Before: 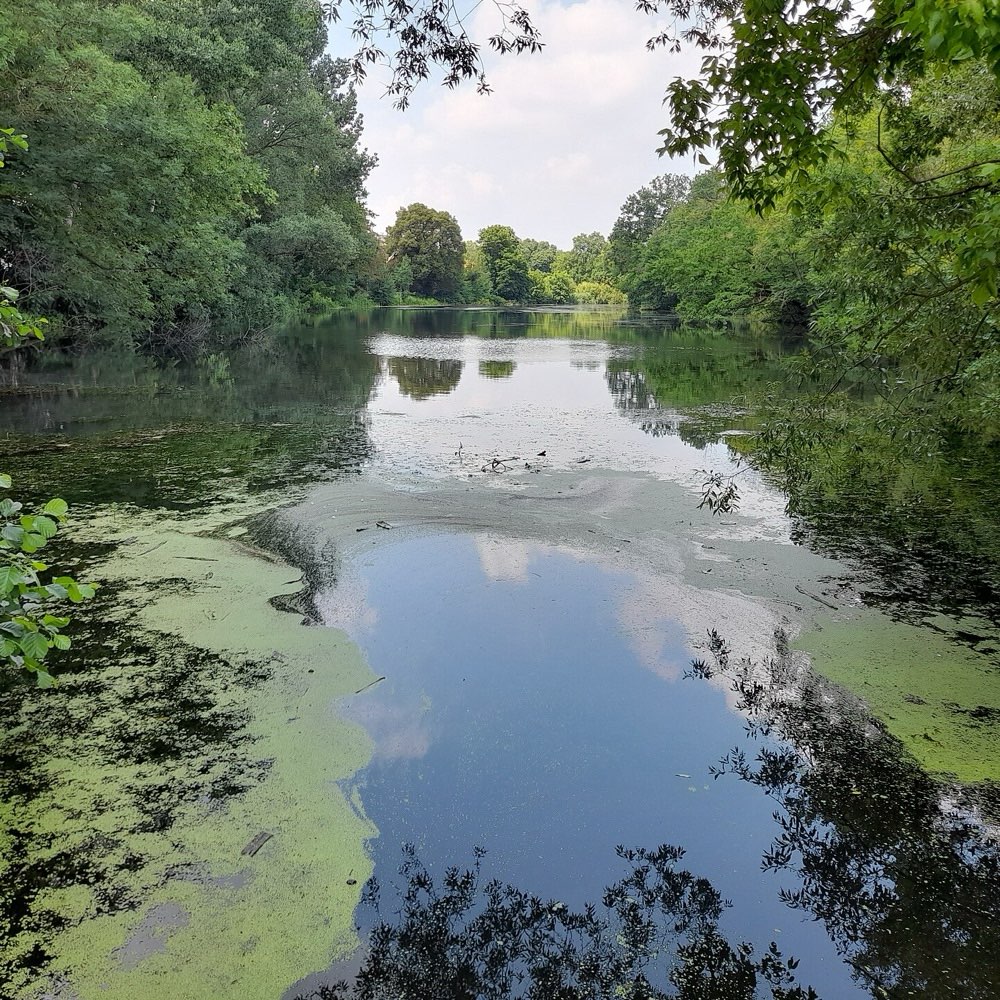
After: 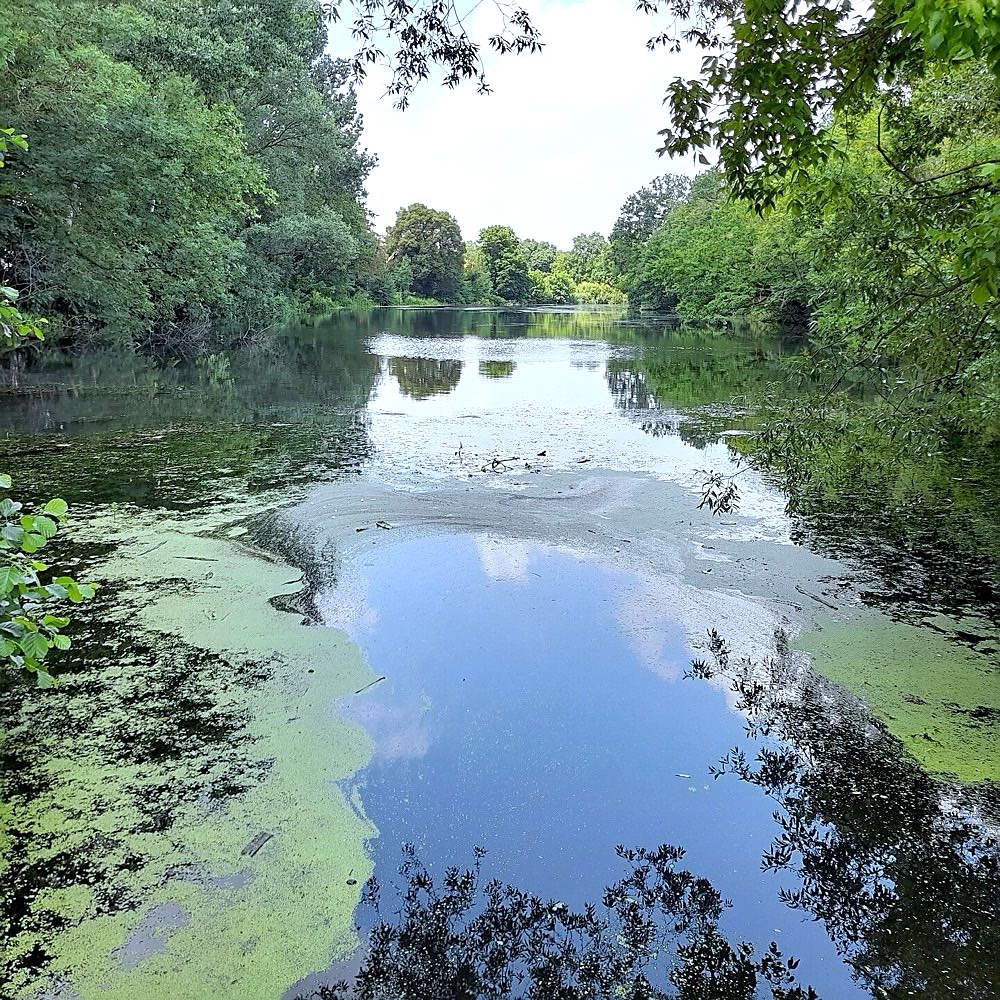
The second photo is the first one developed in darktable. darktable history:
white balance: red 0.924, blue 1.095
sharpen: on, module defaults
exposure: black level correction 0.001, exposure 0.5 EV, compensate exposure bias true, compensate highlight preservation false
